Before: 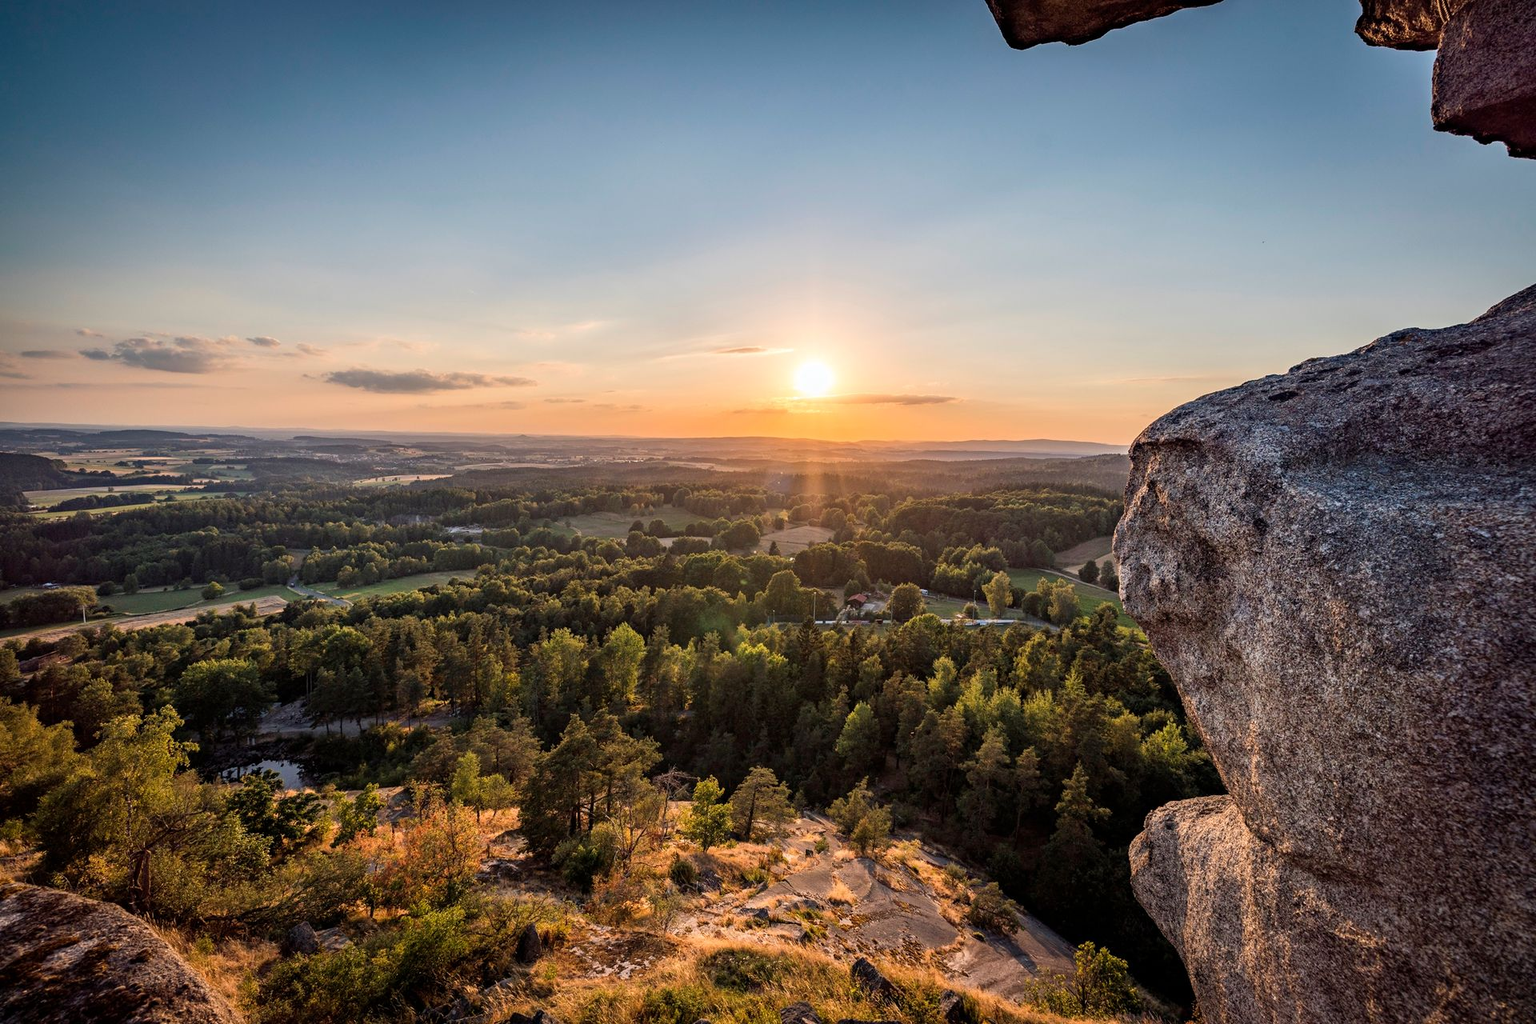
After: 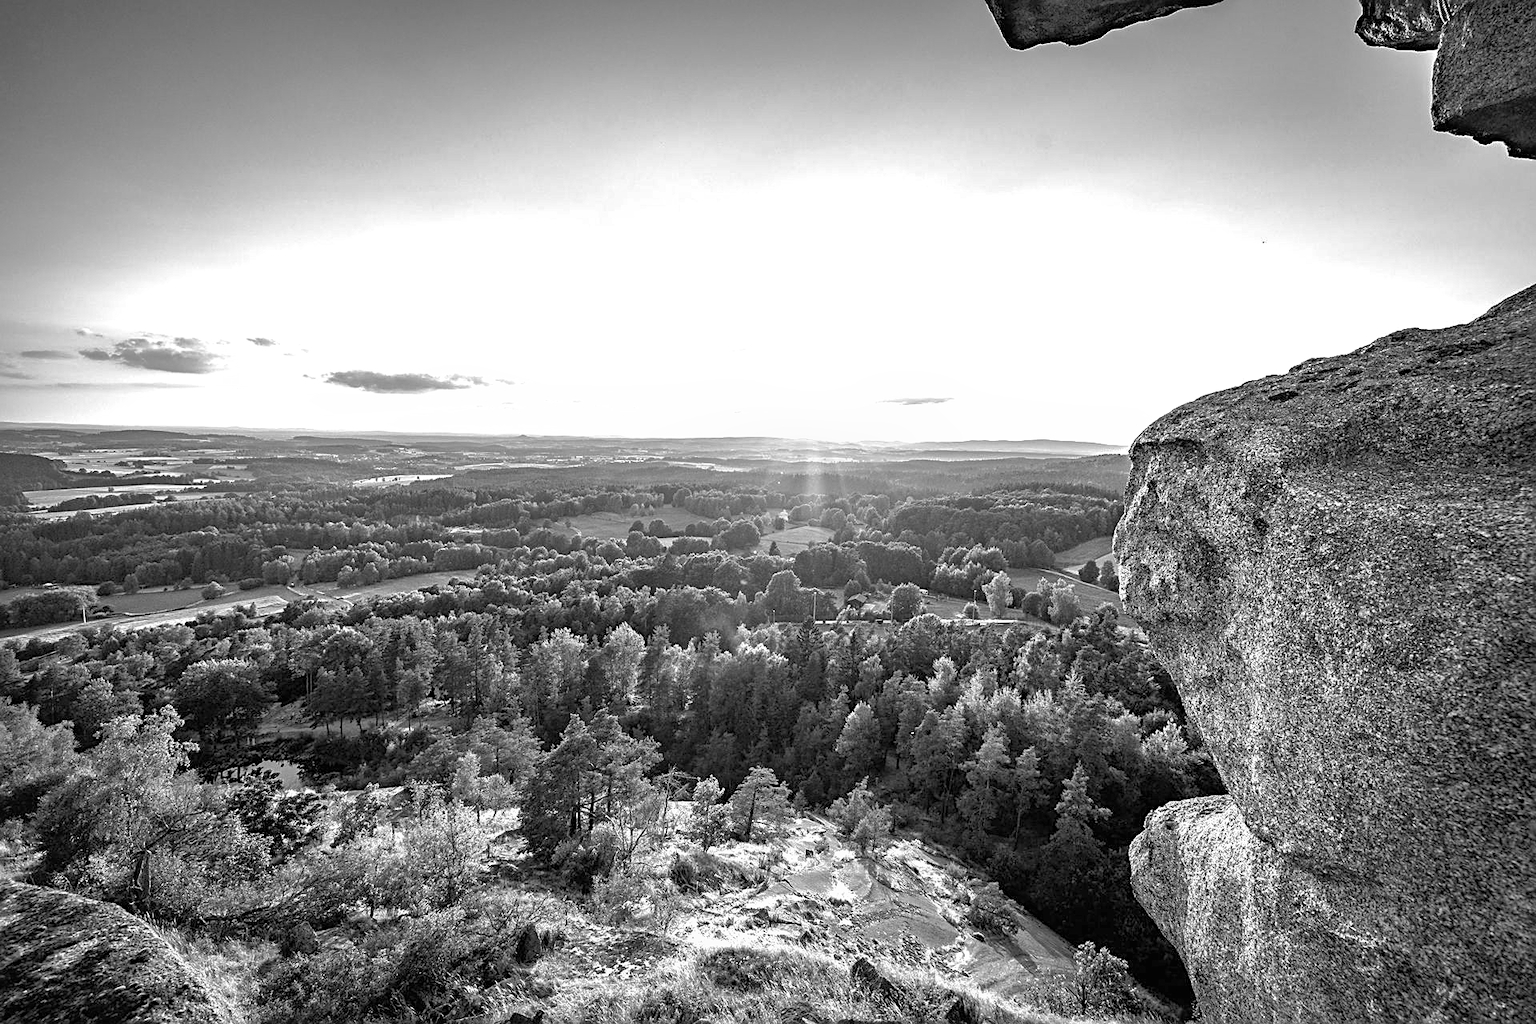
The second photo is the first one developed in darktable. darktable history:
exposure: black level correction 0, exposure 1.2 EV, compensate exposure bias true, compensate highlight preservation false
sharpen: on, module defaults
monochrome: on, module defaults
shadows and highlights: on, module defaults
